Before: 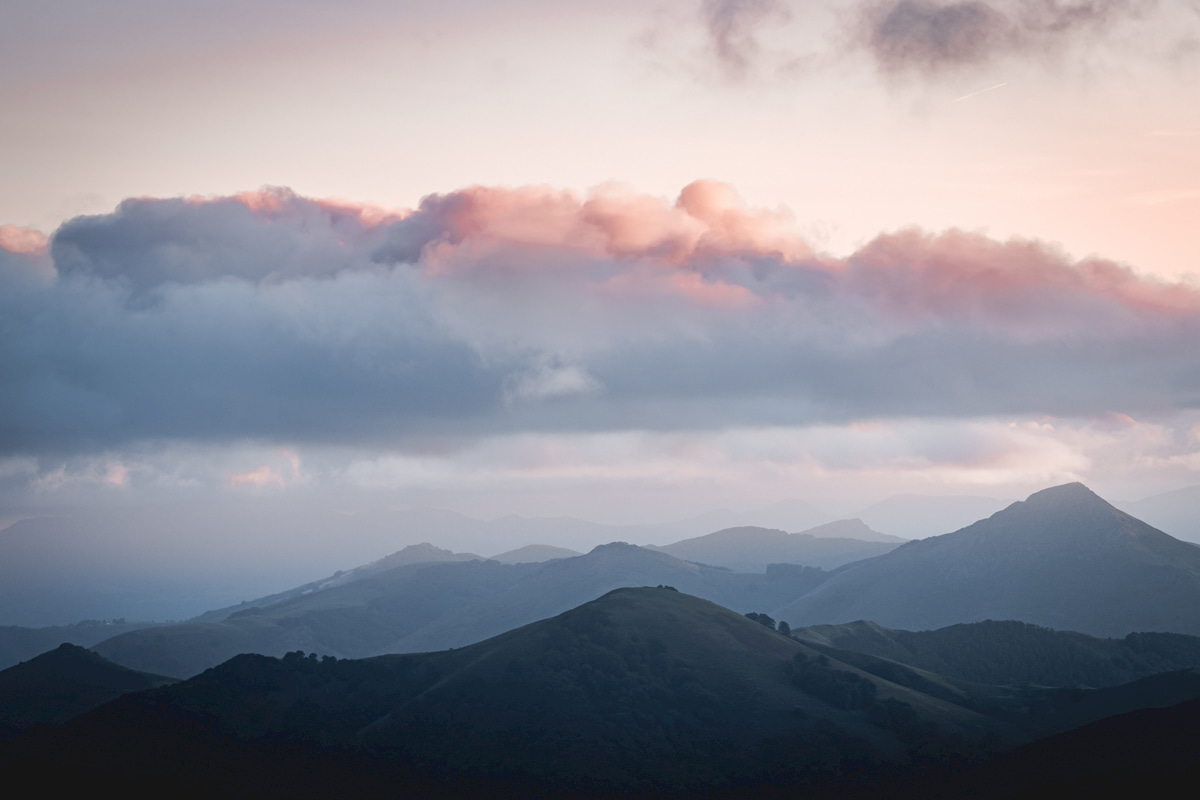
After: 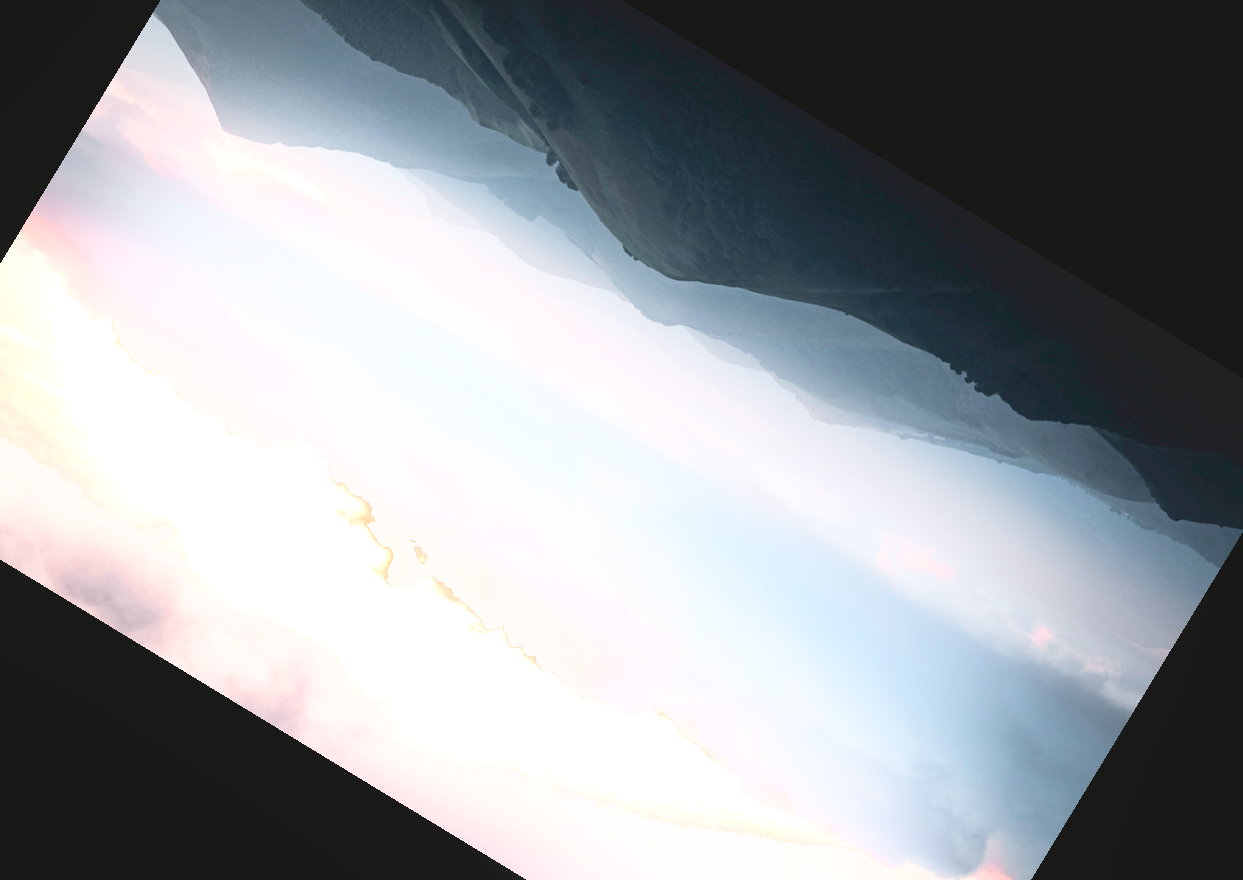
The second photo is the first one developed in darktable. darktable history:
shadows and highlights: shadows -21.3, highlights 100, soften with gaussian
tone curve: curves: ch0 [(0, 0.087) (0.175, 0.178) (0.466, 0.498) (0.715, 0.764) (1, 0.961)]; ch1 [(0, 0) (0.437, 0.398) (0.476, 0.466) (0.505, 0.505) (0.534, 0.544) (0.612, 0.605) (0.641, 0.643) (1, 1)]; ch2 [(0, 0) (0.359, 0.379) (0.427, 0.453) (0.489, 0.495) (0.531, 0.534) (0.579, 0.579) (1, 1)], color space Lab, independent channels, preserve colors none
crop and rotate: angle 148.68°, left 9.111%, top 15.603%, right 4.588%, bottom 17.041%
exposure: exposure 0.74 EV, compensate highlight preservation false
